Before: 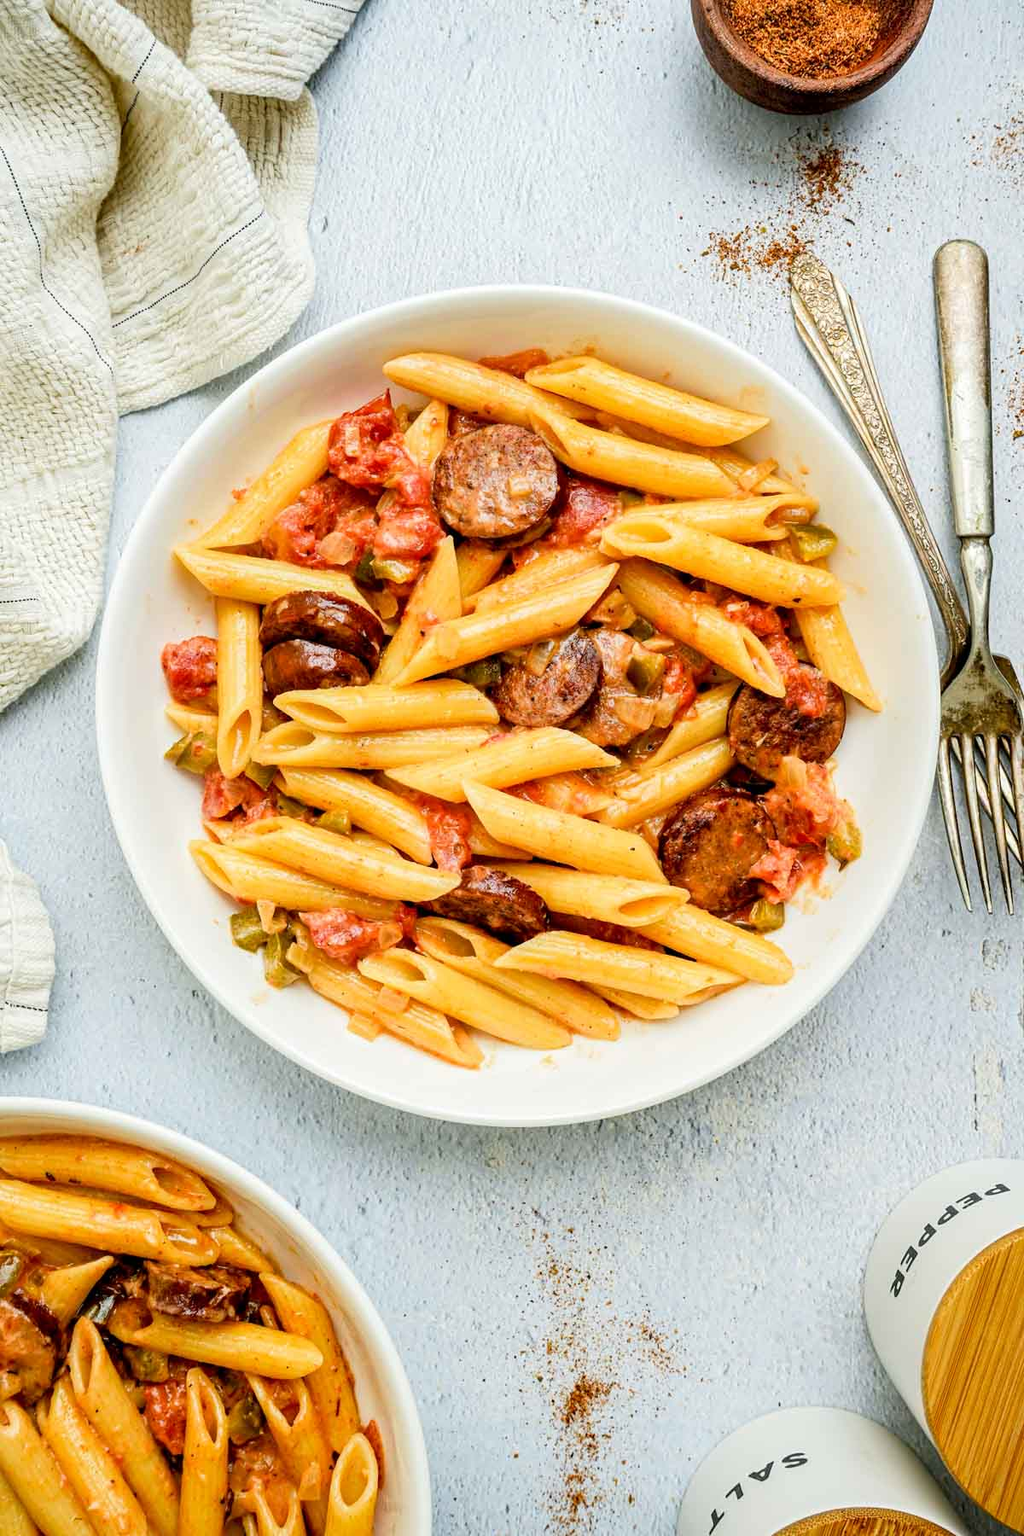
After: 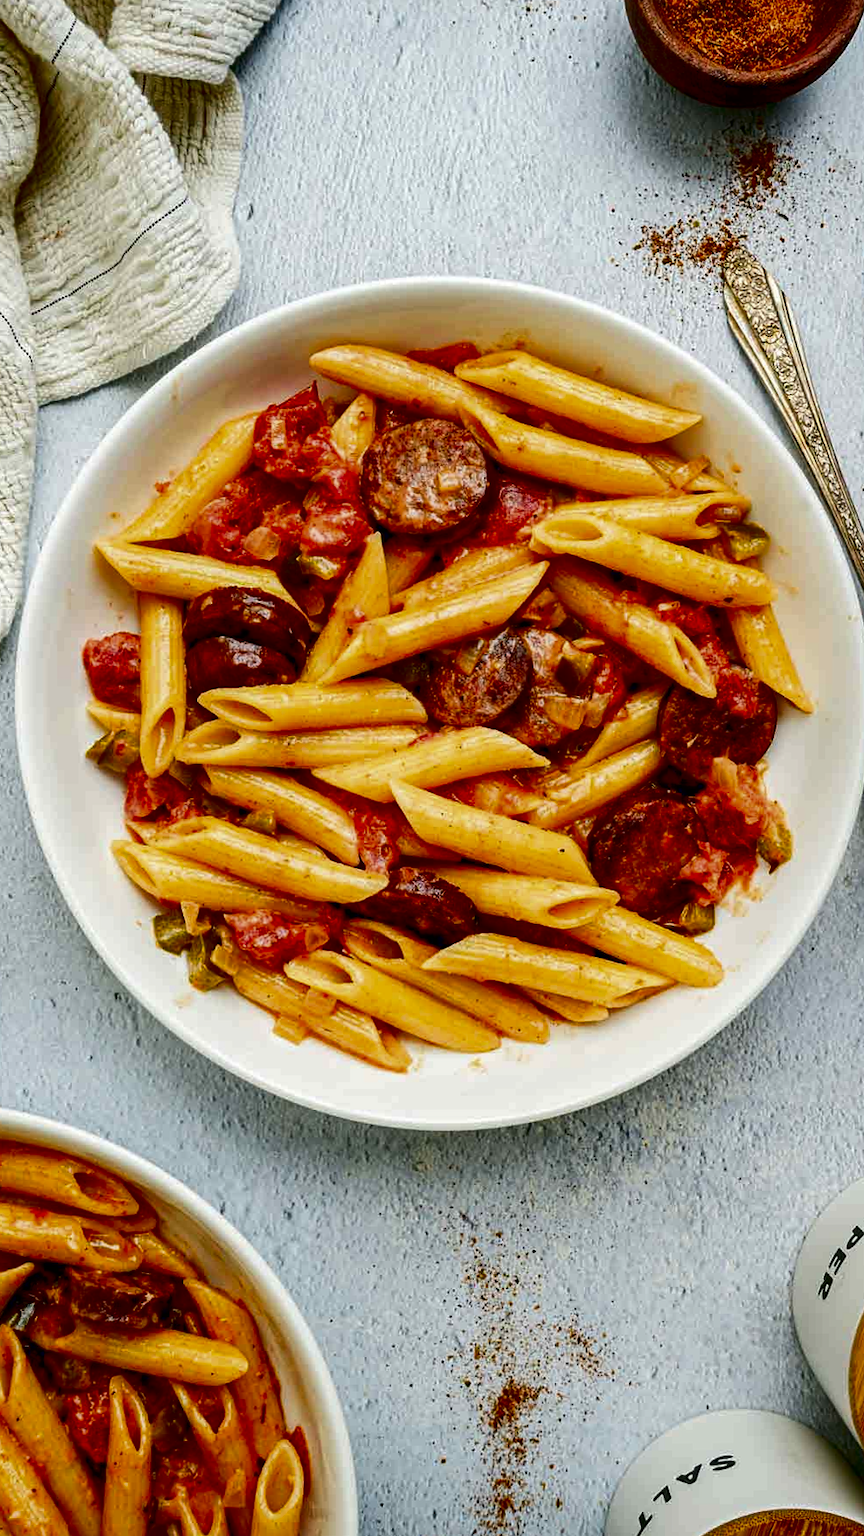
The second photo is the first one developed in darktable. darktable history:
crop: left 7.598%, right 7.873%
contrast brightness saturation: contrast 0.09, brightness -0.59, saturation 0.17
rotate and perspective: rotation 0.174°, lens shift (vertical) 0.013, lens shift (horizontal) 0.019, shear 0.001, automatic cropping original format, crop left 0.007, crop right 0.991, crop top 0.016, crop bottom 0.997
